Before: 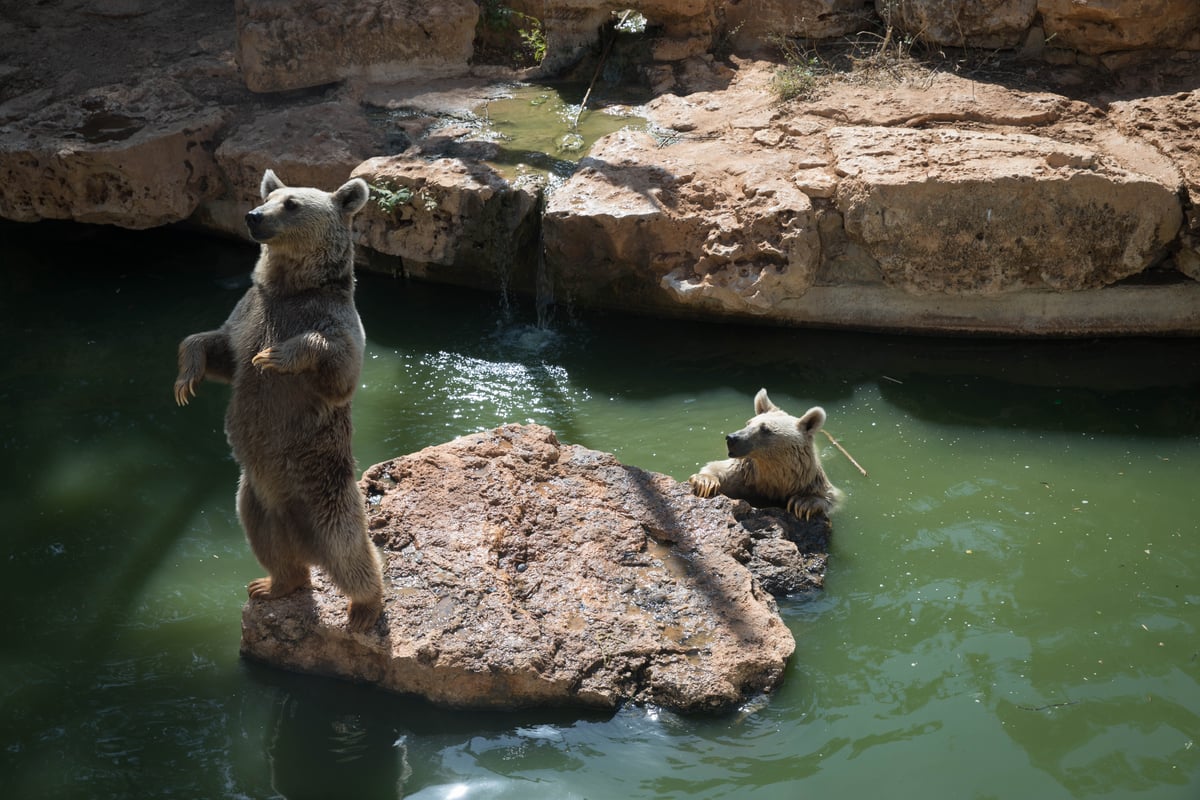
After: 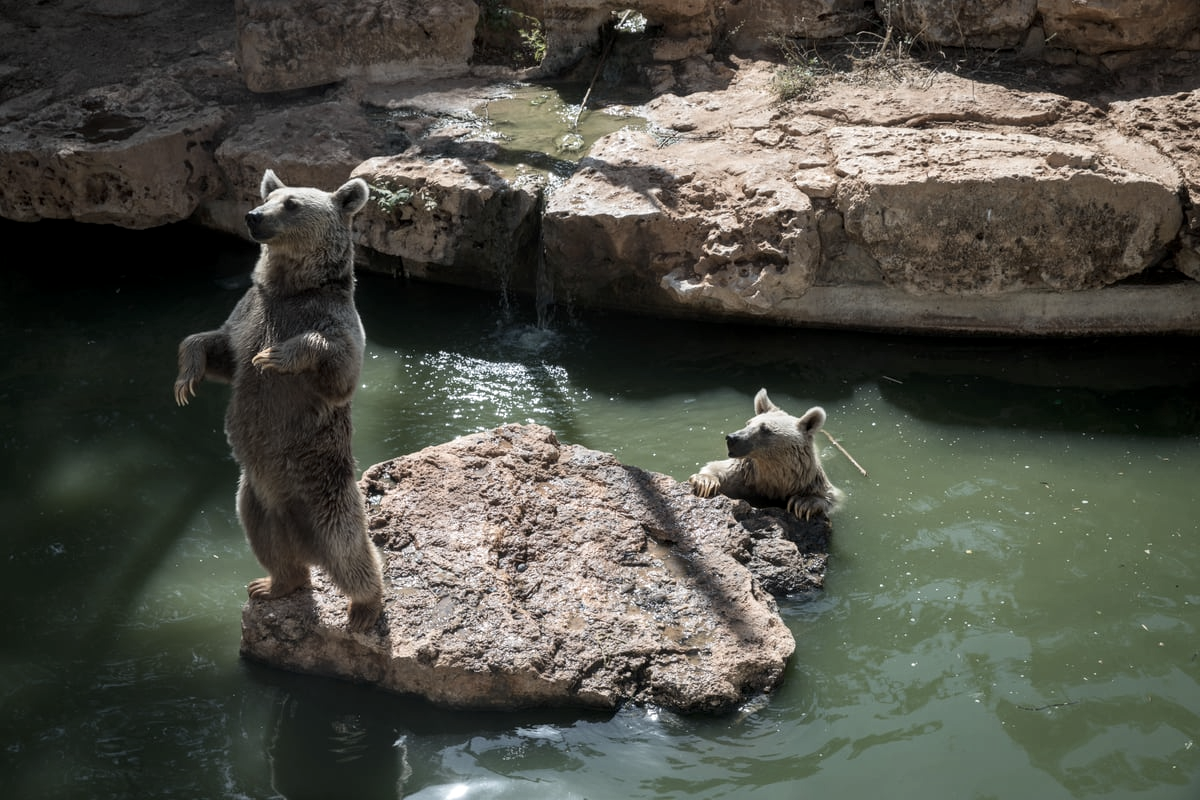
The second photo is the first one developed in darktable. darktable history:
contrast brightness saturation: contrast 0.097, saturation -0.356
local contrast: on, module defaults
